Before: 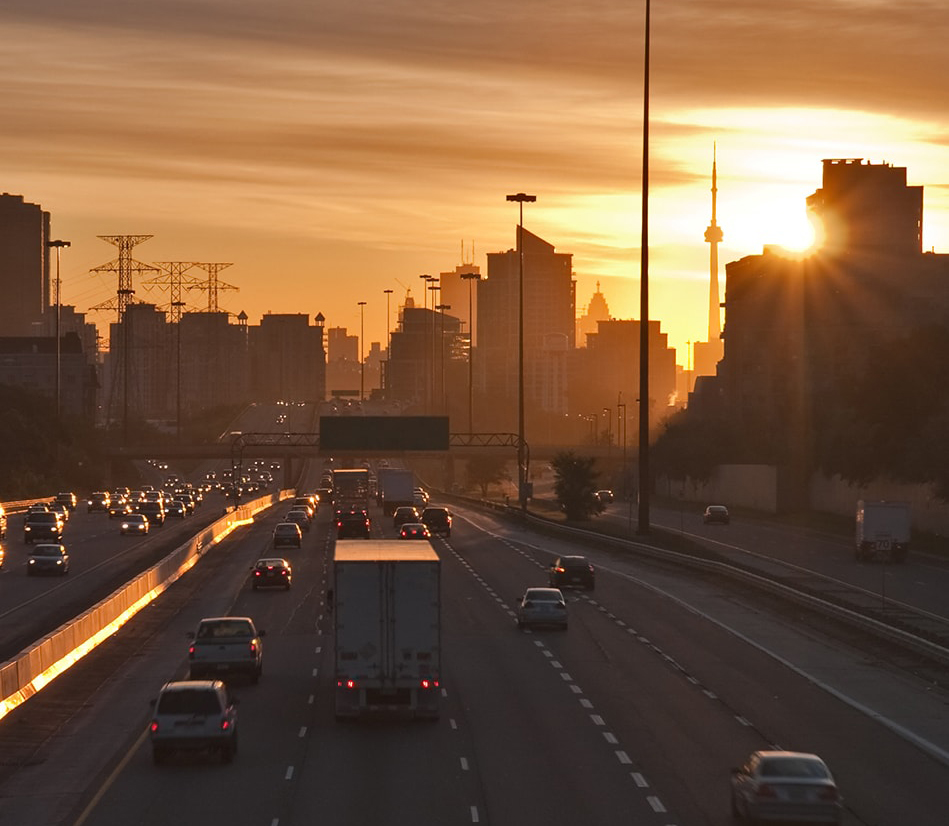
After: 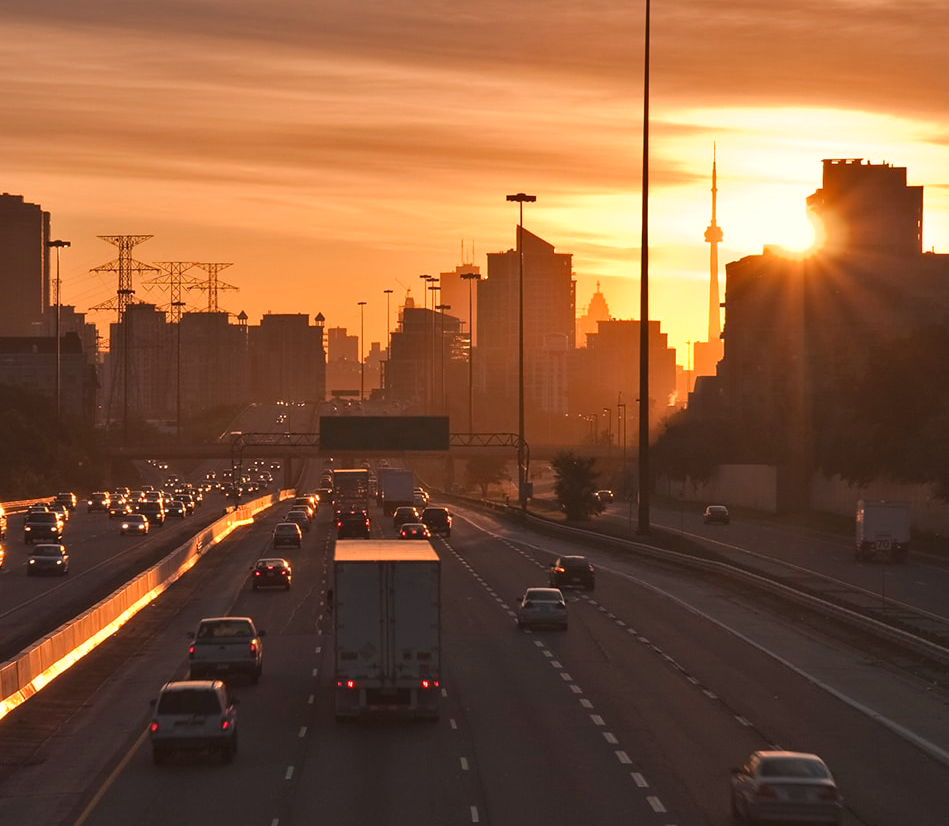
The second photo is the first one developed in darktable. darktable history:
levels: mode automatic
white balance: red 1.127, blue 0.943
